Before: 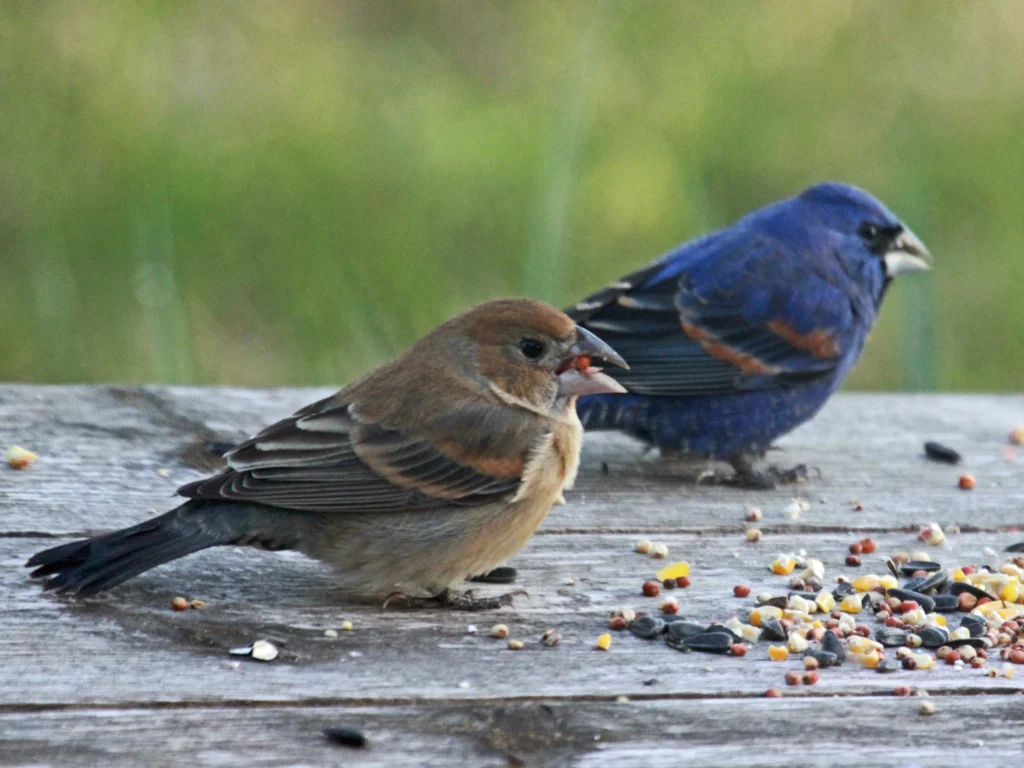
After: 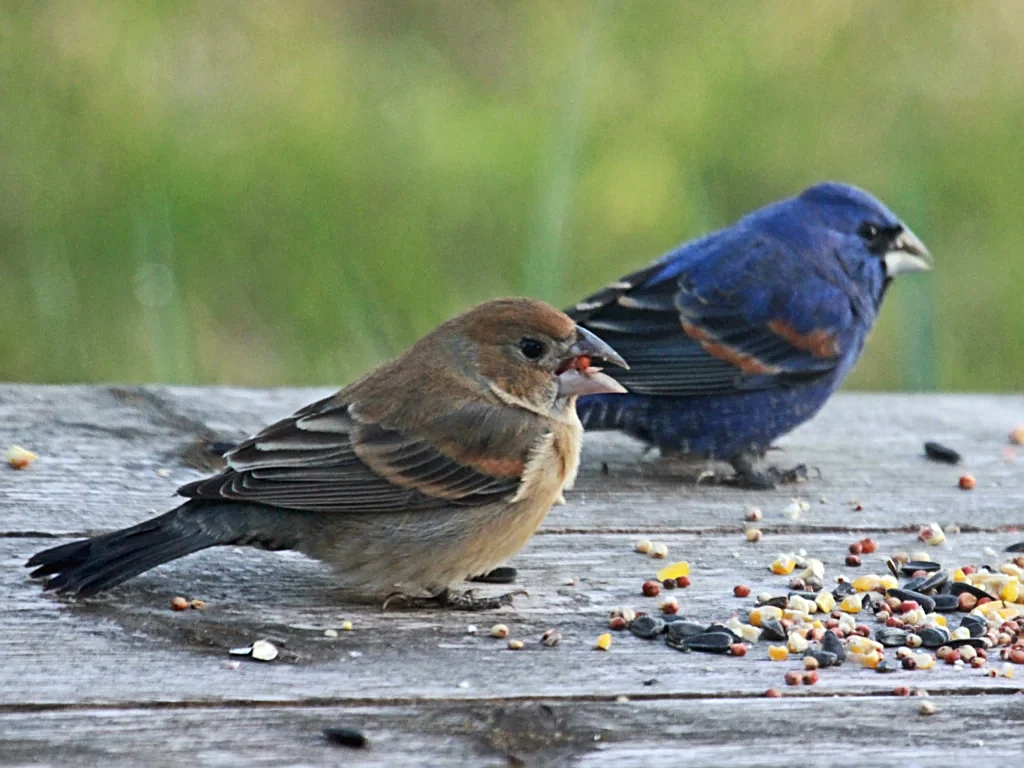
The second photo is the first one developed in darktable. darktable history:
color balance: on, module defaults
sharpen: on, module defaults
shadows and highlights: radius 125.46, shadows 30.51, highlights -30.51, low approximation 0.01, soften with gaussian
tone curve: curves: ch0 [(0, 0.008) (0.083, 0.073) (0.28, 0.286) (0.528, 0.559) (0.961, 0.966) (1, 1)], color space Lab, linked channels, preserve colors none
